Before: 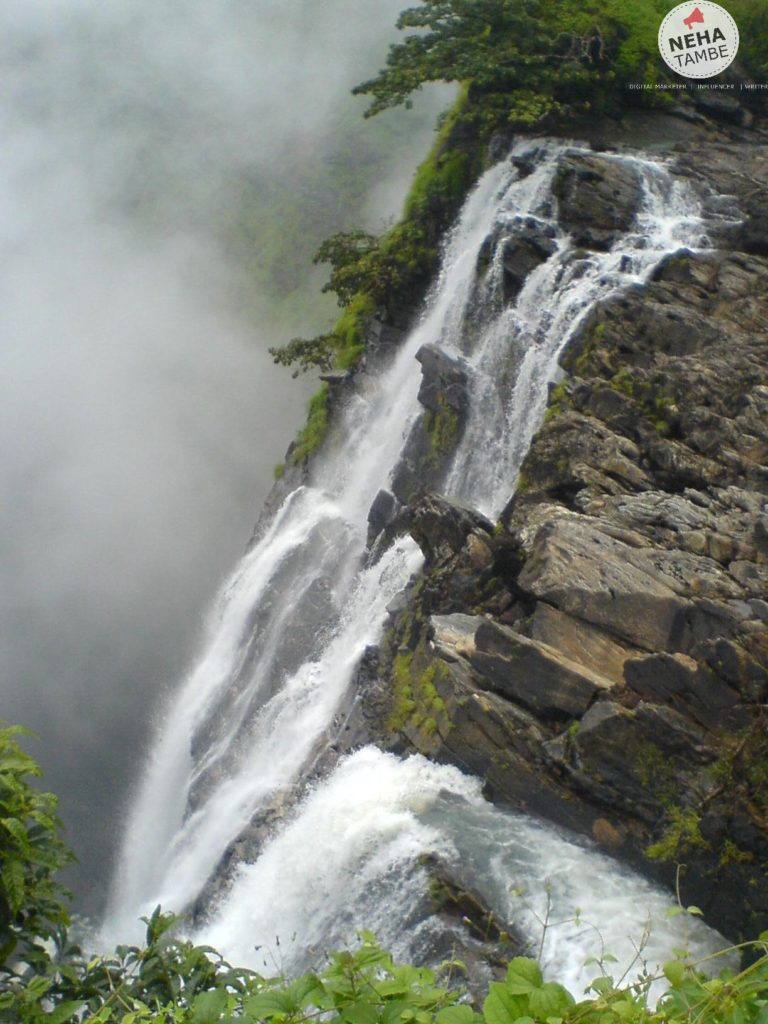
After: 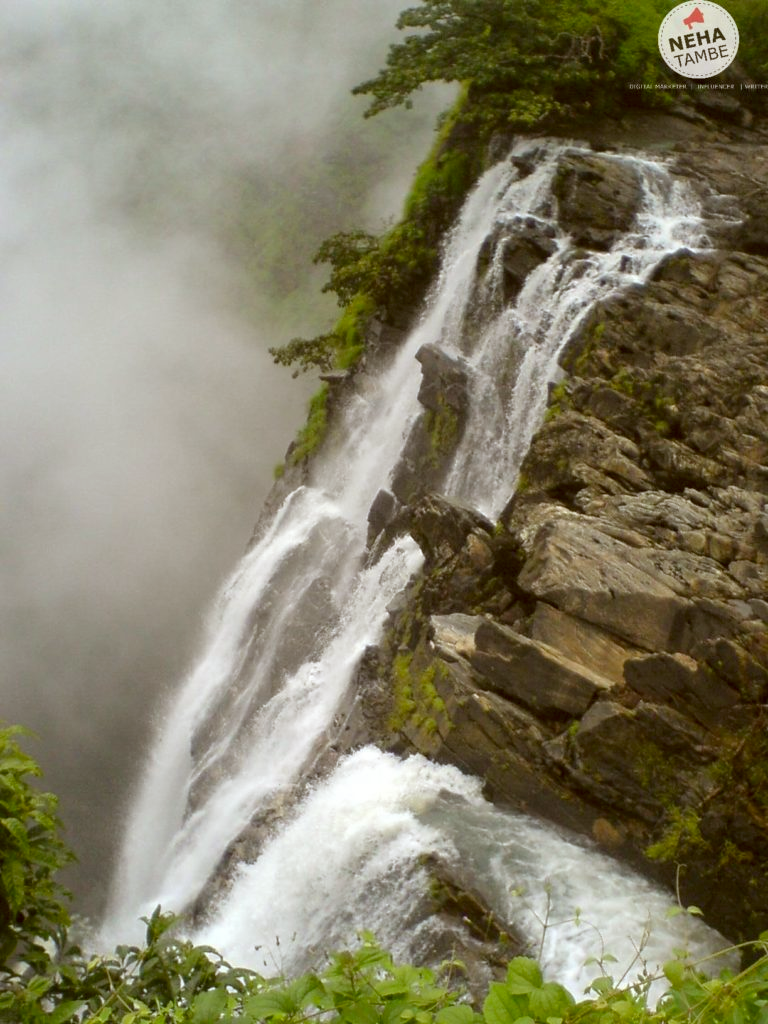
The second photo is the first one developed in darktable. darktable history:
color correction: highlights a* -0.377, highlights b* 0.176, shadows a* 5.18, shadows b* 20.19
color balance rgb: global offset › luminance -0.431%, perceptual saturation grading › global saturation -0.007%, saturation formula JzAzBz (2021)
